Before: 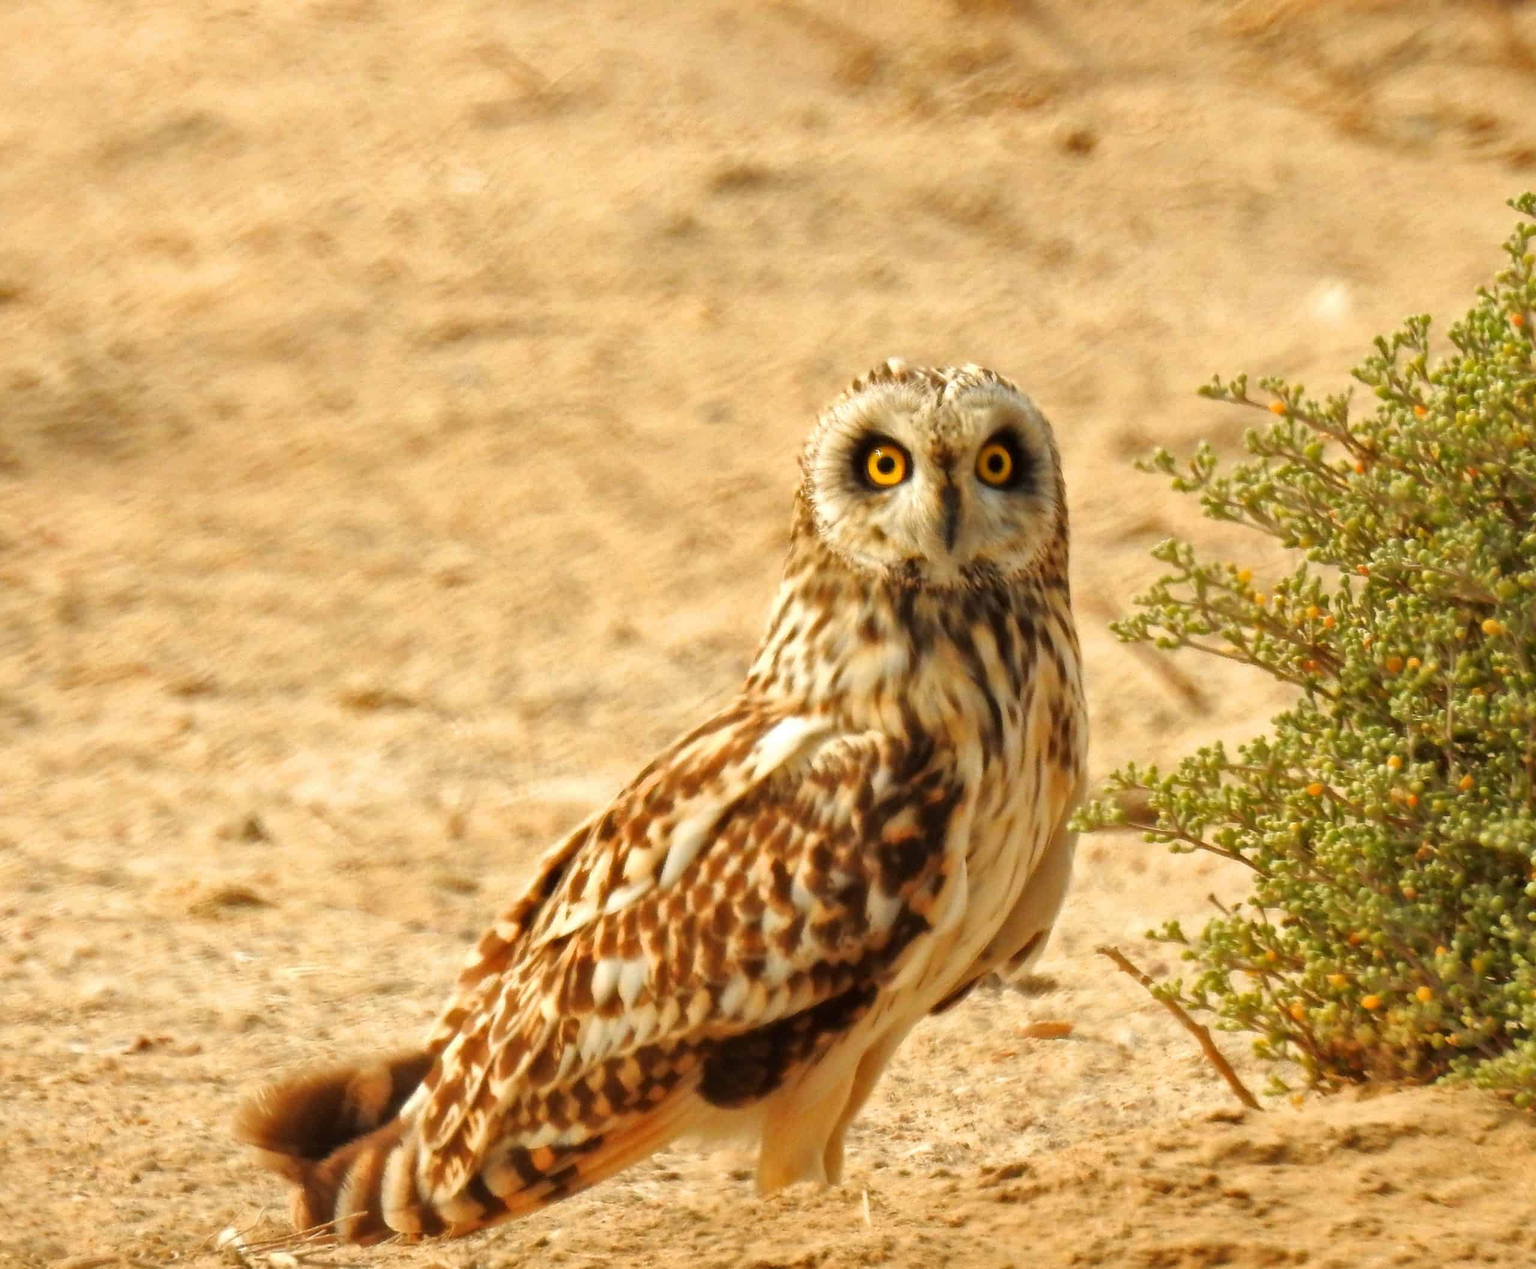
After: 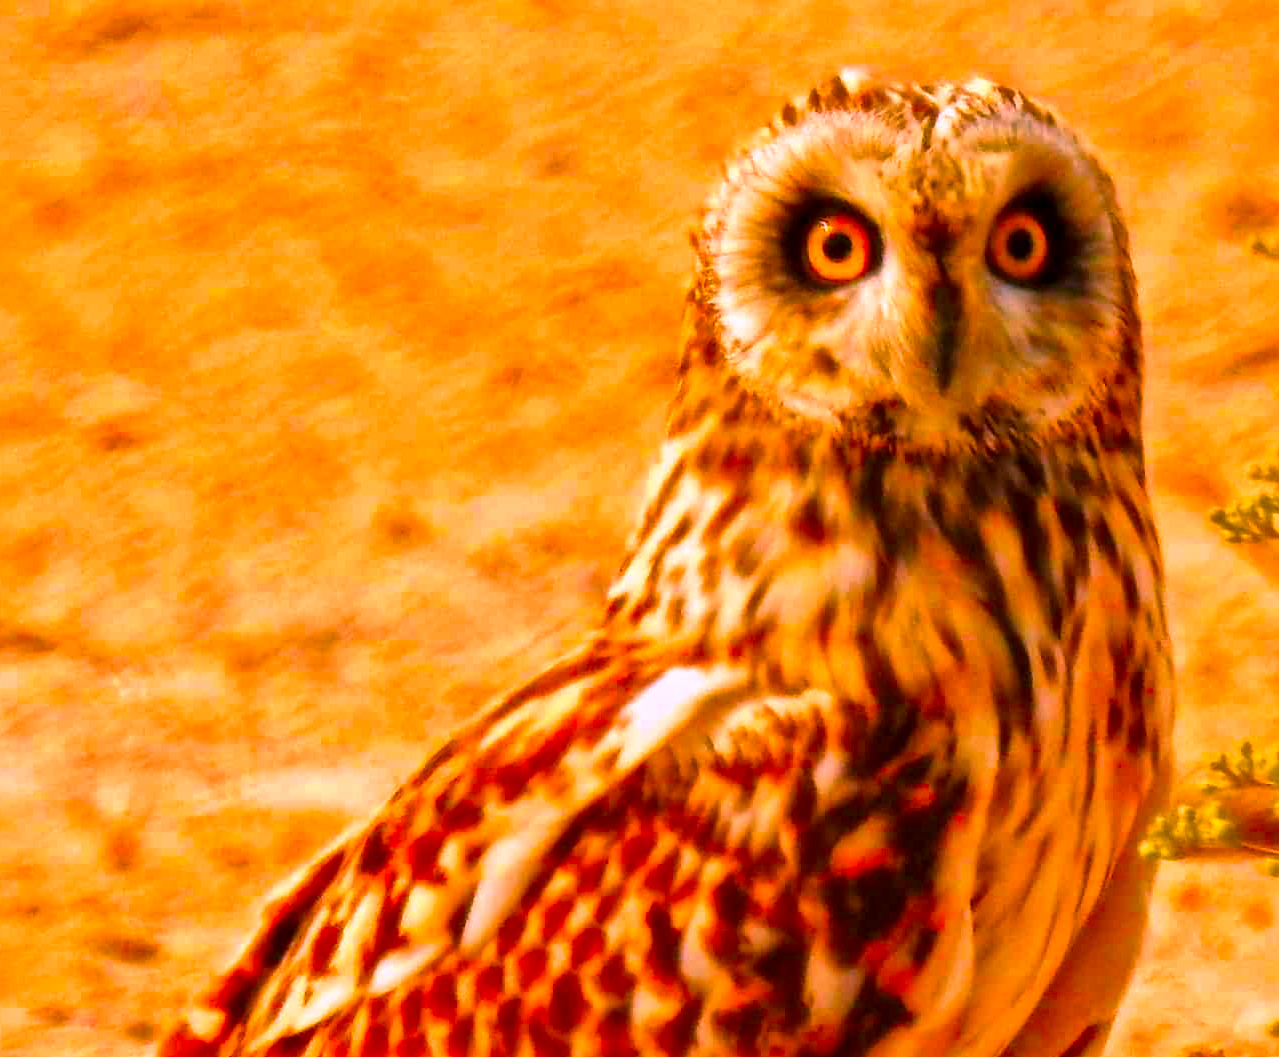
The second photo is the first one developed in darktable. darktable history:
crop: left 25%, top 25%, right 25%, bottom 25%
color correction: highlights a* 19.5, highlights b* -11.53, saturation 1.69
color balance rgb: perceptual saturation grading › global saturation 30%, global vibrance 20%
local contrast: mode bilateral grid, contrast 20, coarseness 20, detail 150%, midtone range 0.2
